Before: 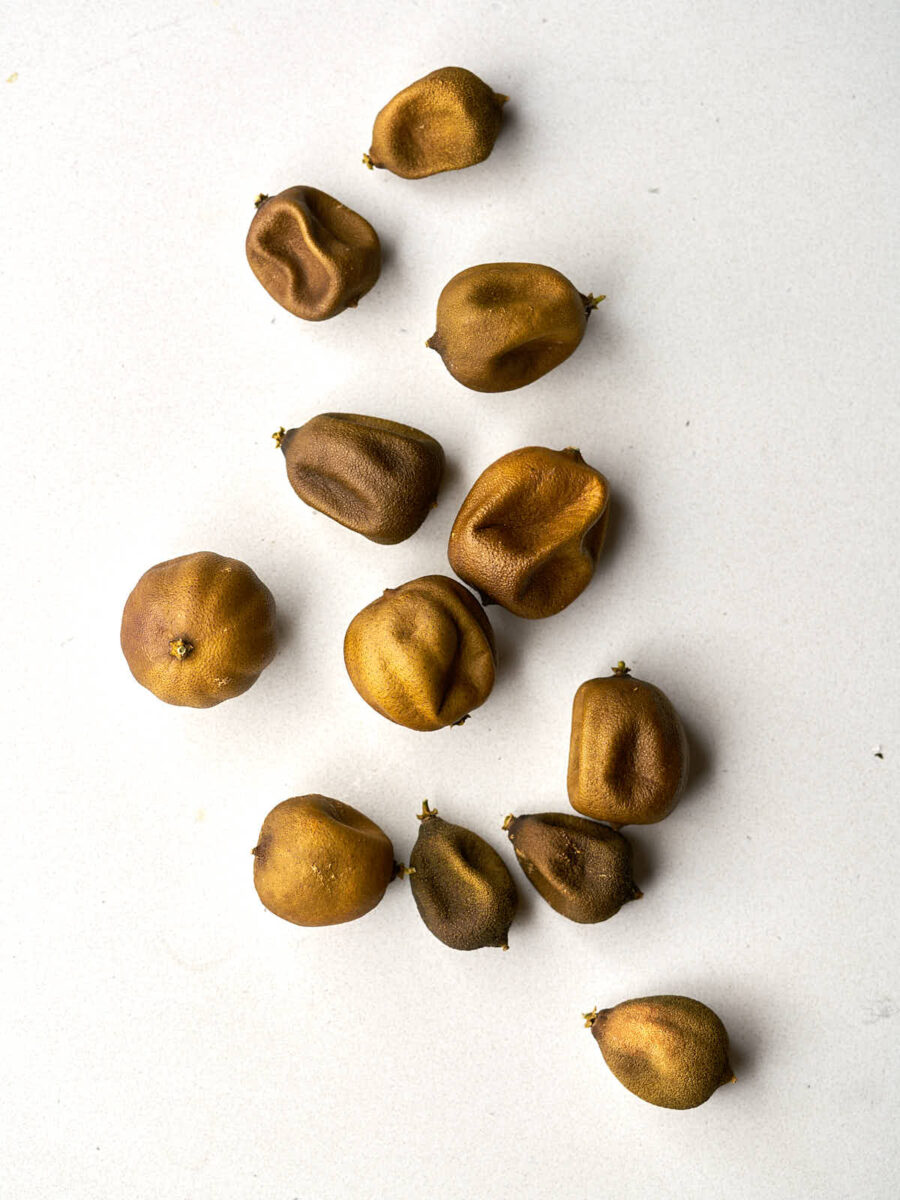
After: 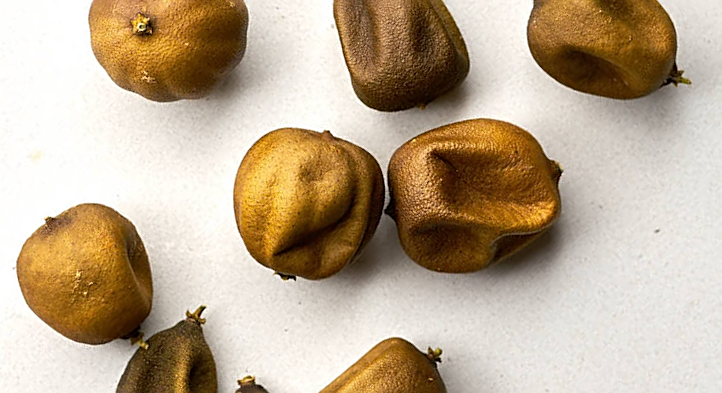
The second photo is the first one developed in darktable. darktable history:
sharpen: on, module defaults
crop and rotate: angle -45.72°, top 16.391%, right 0.905%, bottom 11.681%
